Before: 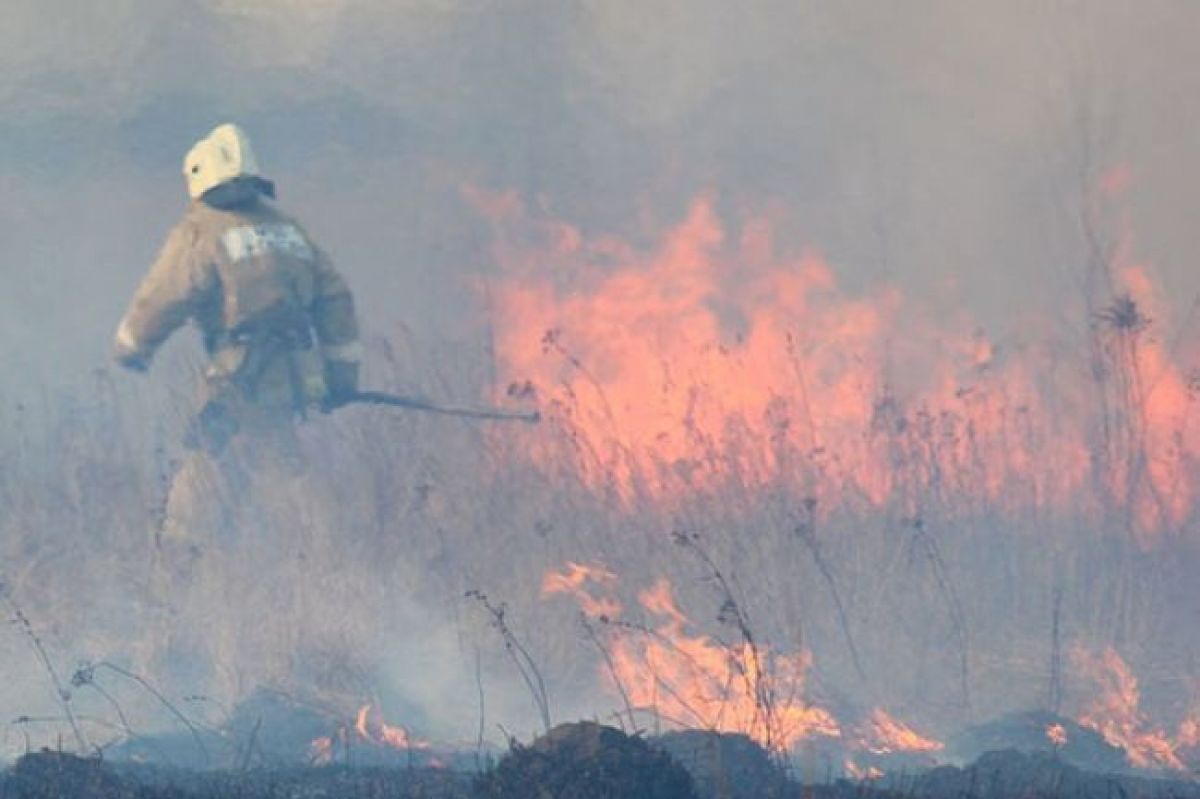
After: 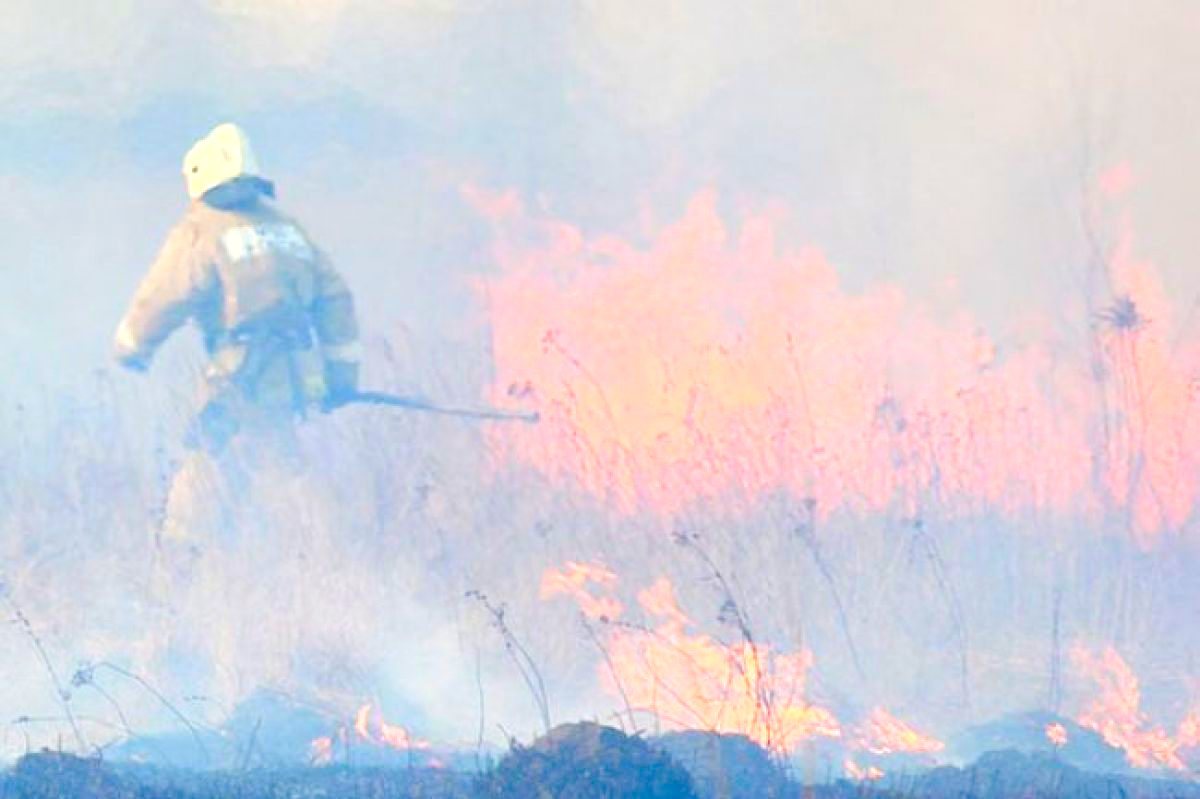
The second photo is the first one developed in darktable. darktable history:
levels: levels [0.008, 0.318, 0.836]
contrast brightness saturation: contrast 0.15, brightness -0.01, saturation 0.1
